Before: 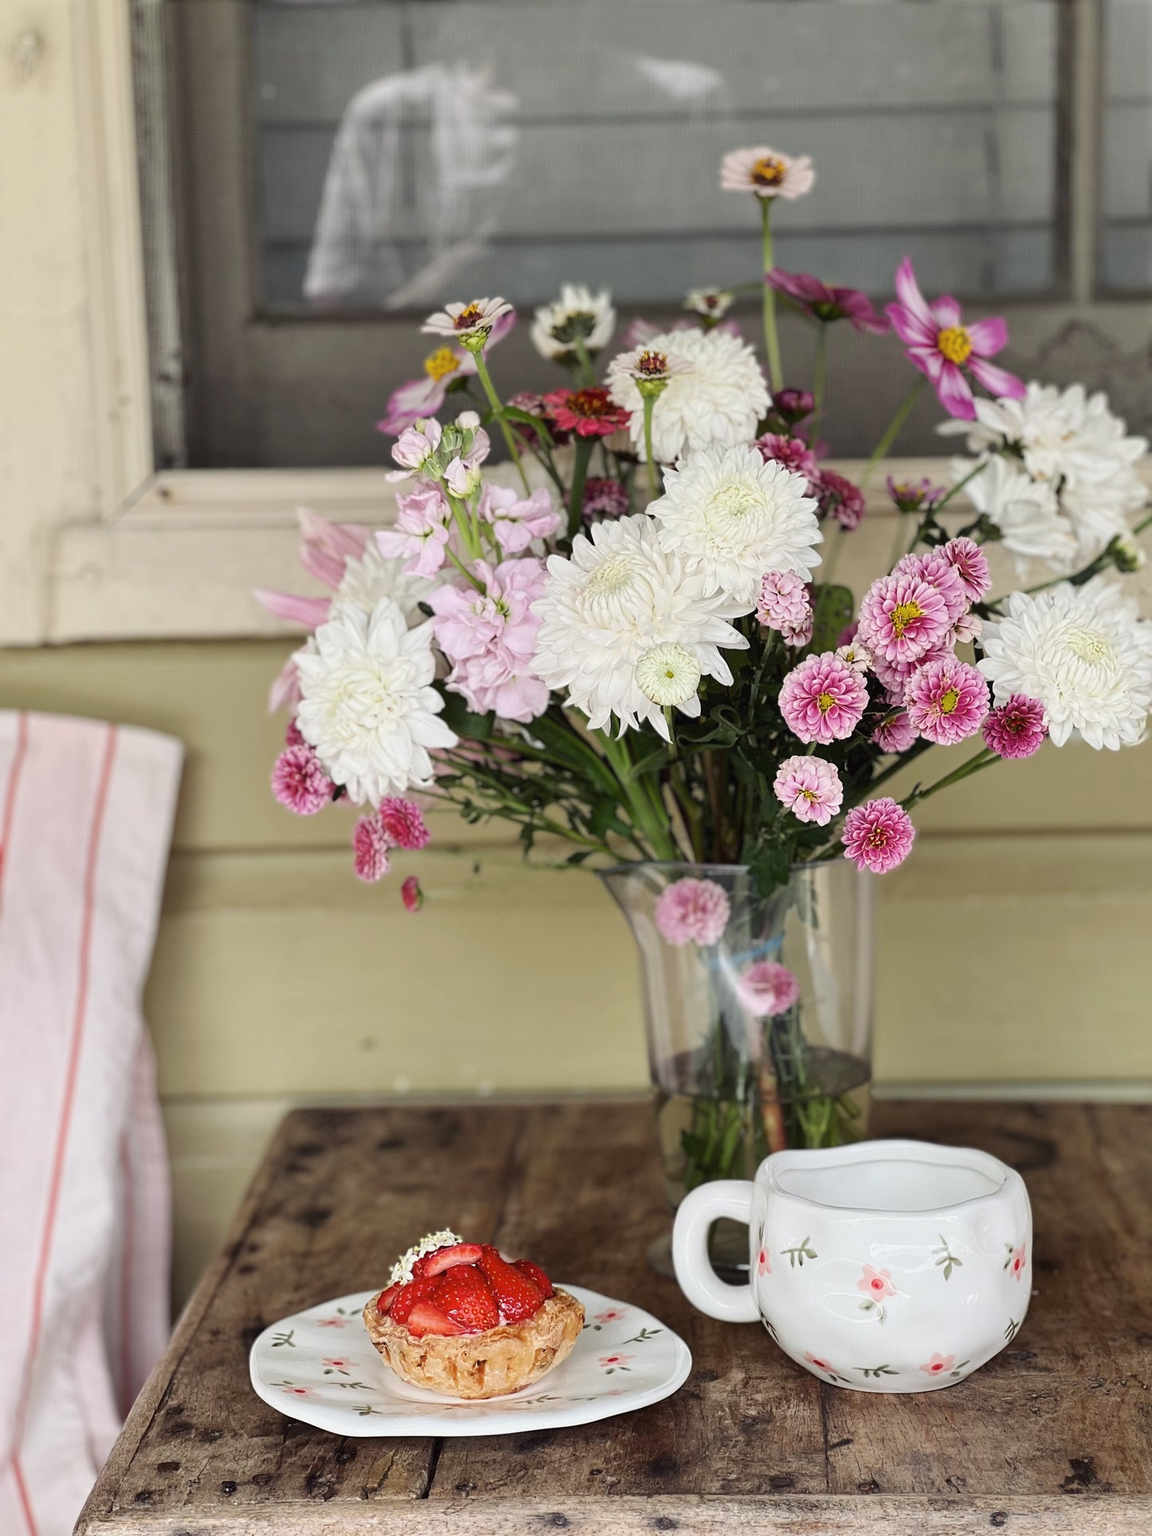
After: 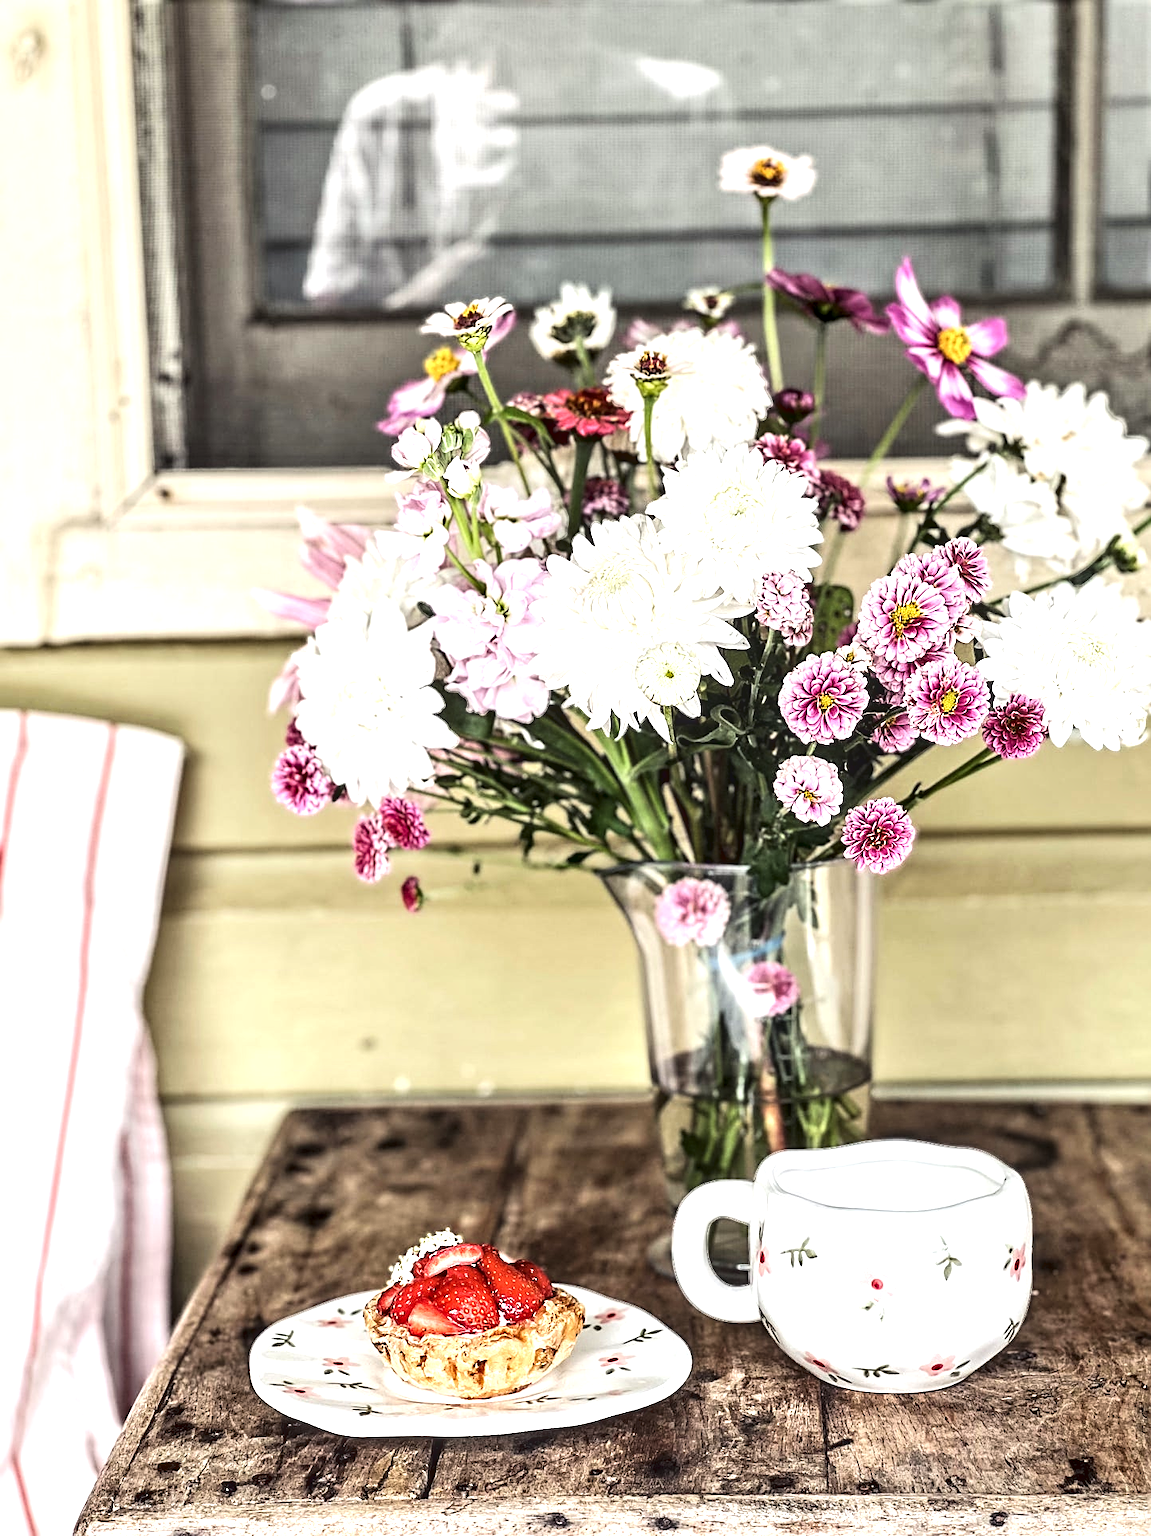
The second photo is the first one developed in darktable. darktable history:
contrast equalizer: y [[0.511, 0.558, 0.631, 0.632, 0.559, 0.512], [0.5 ×6], [0.507, 0.559, 0.627, 0.644, 0.647, 0.647], [0 ×6], [0 ×6]]
sharpen: on, module defaults
tone curve: curves: ch0 [(0.016, 0.011) (0.204, 0.146) (0.515, 0.476) (0.78, 0.795) (1, 0.981)], color space Lab, linked channels, preserve colors none
exposure: black level correction 0, exposure 1.1 EV, compensate exposure bias true, compensate highlight preservation false
local contrast: on, module defaults
